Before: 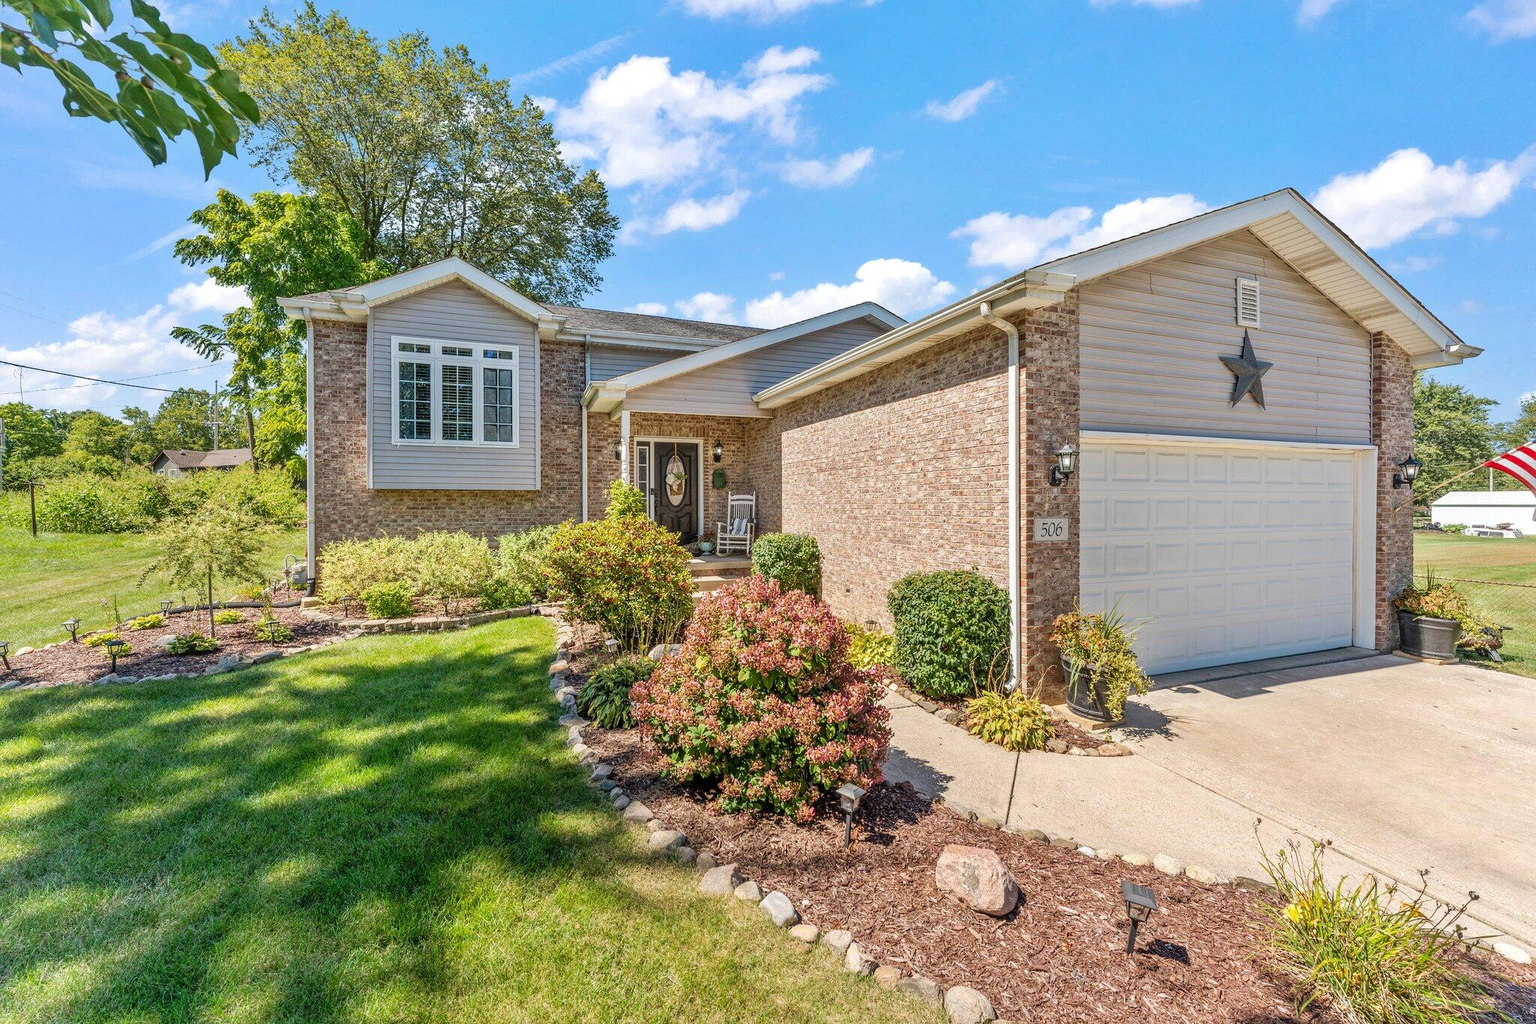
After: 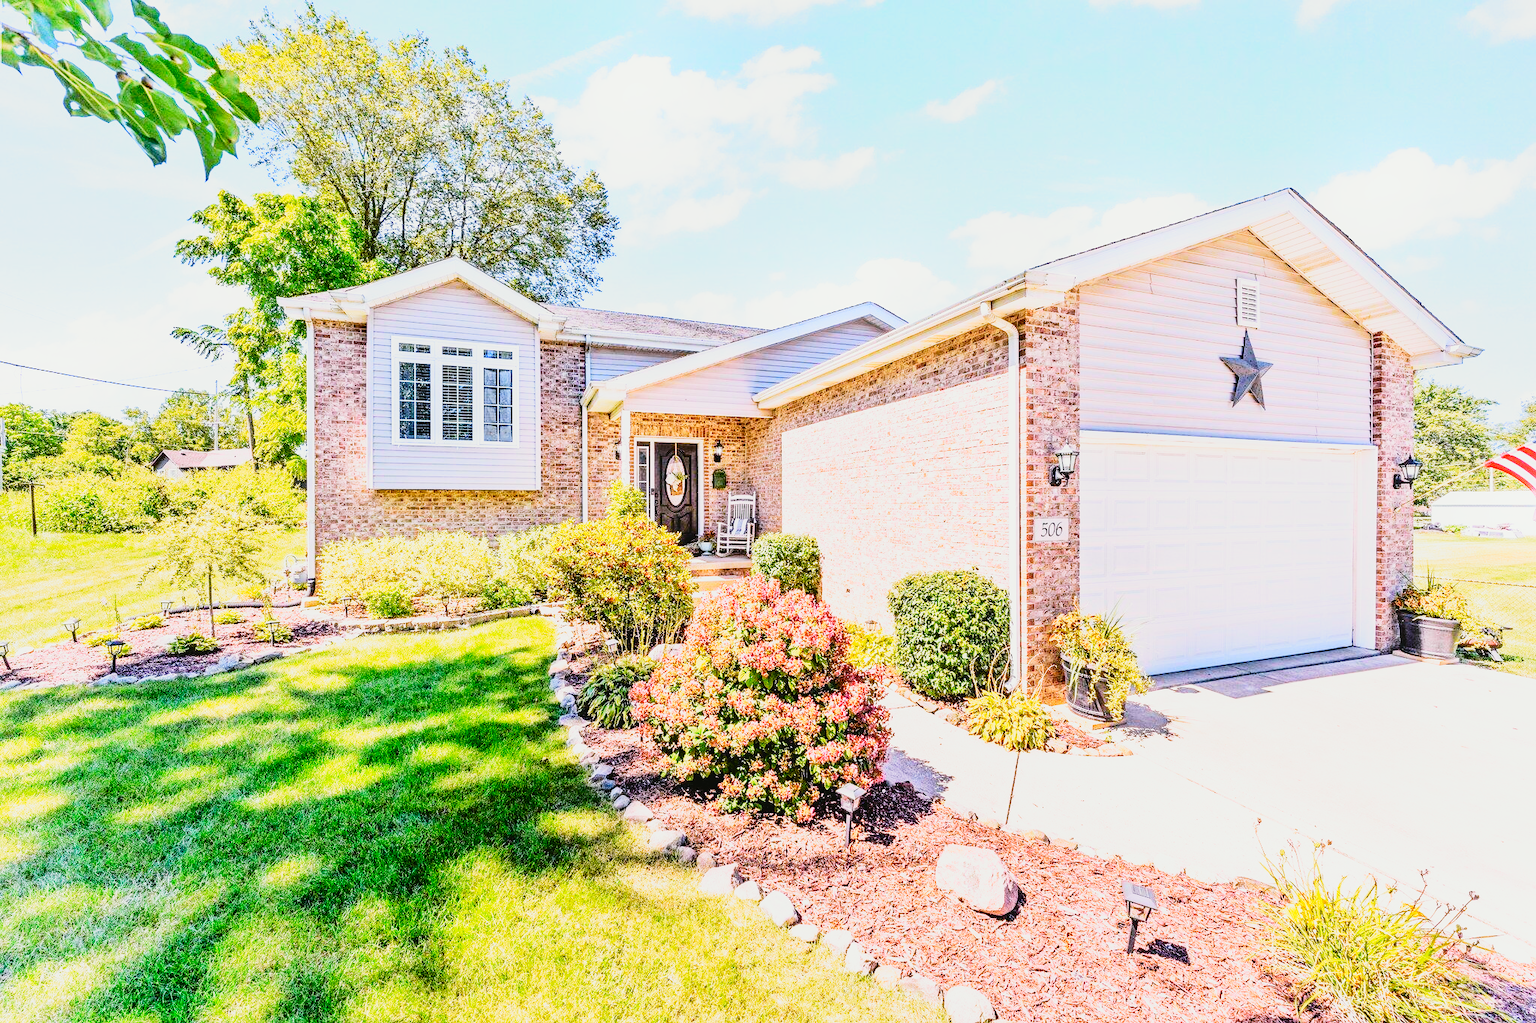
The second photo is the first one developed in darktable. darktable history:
base curve: curves: ch0 [(0, 0) (0.007, 0.004) (0.027, 0.03) (0.046, 0.07) (0.207, 0.54) (0.442, 0.872) (0.673, 0.972) (1, 1)], preserve colors none
bloom: size 13.65%, threshold 98.39%, strength 4.82%
white balance: red 1.042, blue 1.17
tone curve: curves: ch0 [(0, 0.03) (0.113, 0.087) (0.207, 0.184) (0.515, 0.612) (0.712, 0.793) (1, 0.946)]; ch1 [(0, 0) (0.172, 0.123) (0.317, 0.279) (0.407, 0.401) (0.476, 0.482) (0.505, 0.499) (0.534, 0.534) (0.632, 0.645) (0.726, 0.745) (1, 1)]; ch2 [(0, 0) (0.411, 0.424) (0.476, 0.492) (0.521, 0.524) (0.541, 0.559) (0.65, 0.699) (1, 1)], color space Lab, independent channels, preserve colors none
